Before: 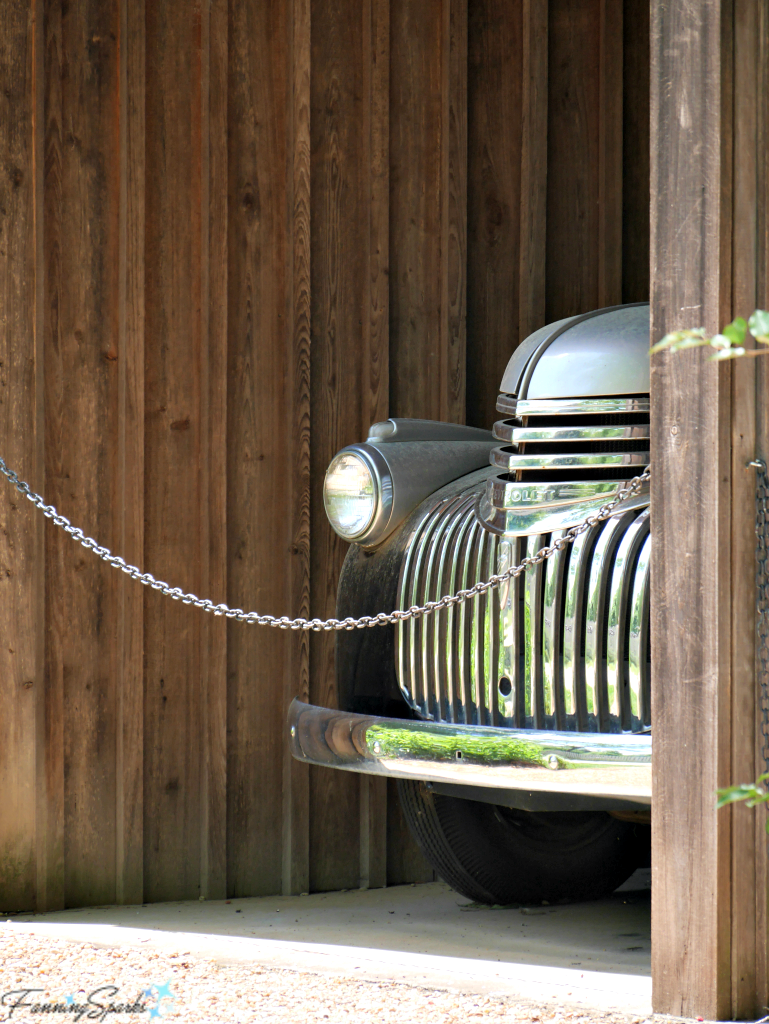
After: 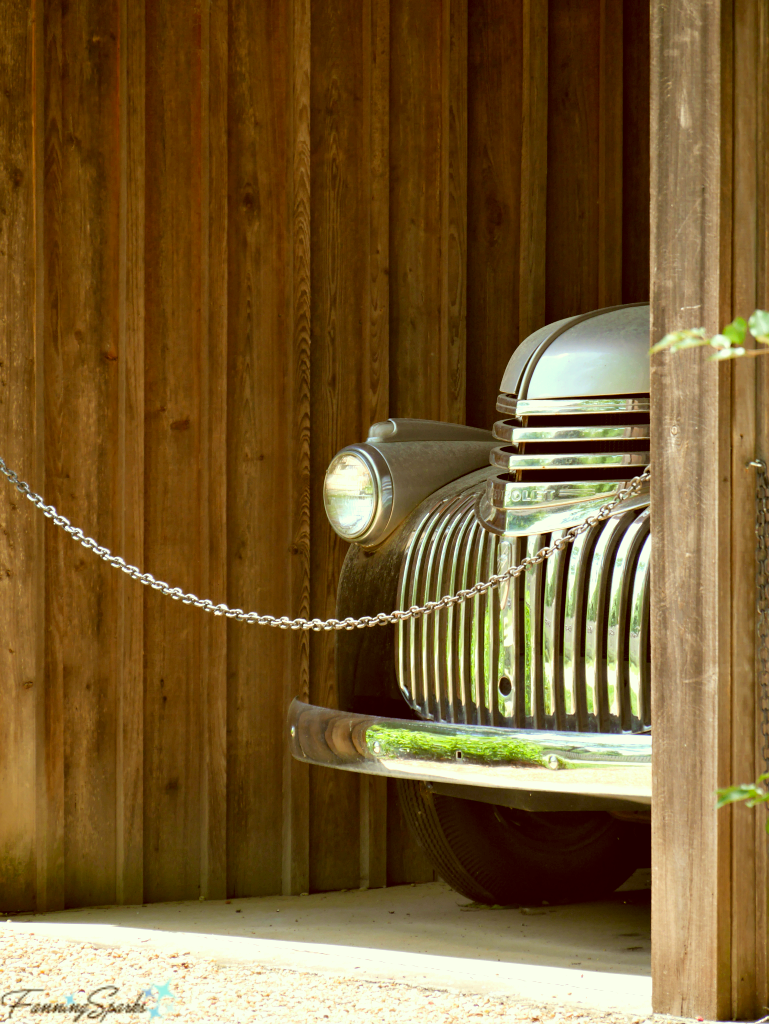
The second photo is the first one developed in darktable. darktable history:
color correction: highlights a* -5.54, highlights b* 9.8, shadows a* 9.79, shadows b* 24.64
